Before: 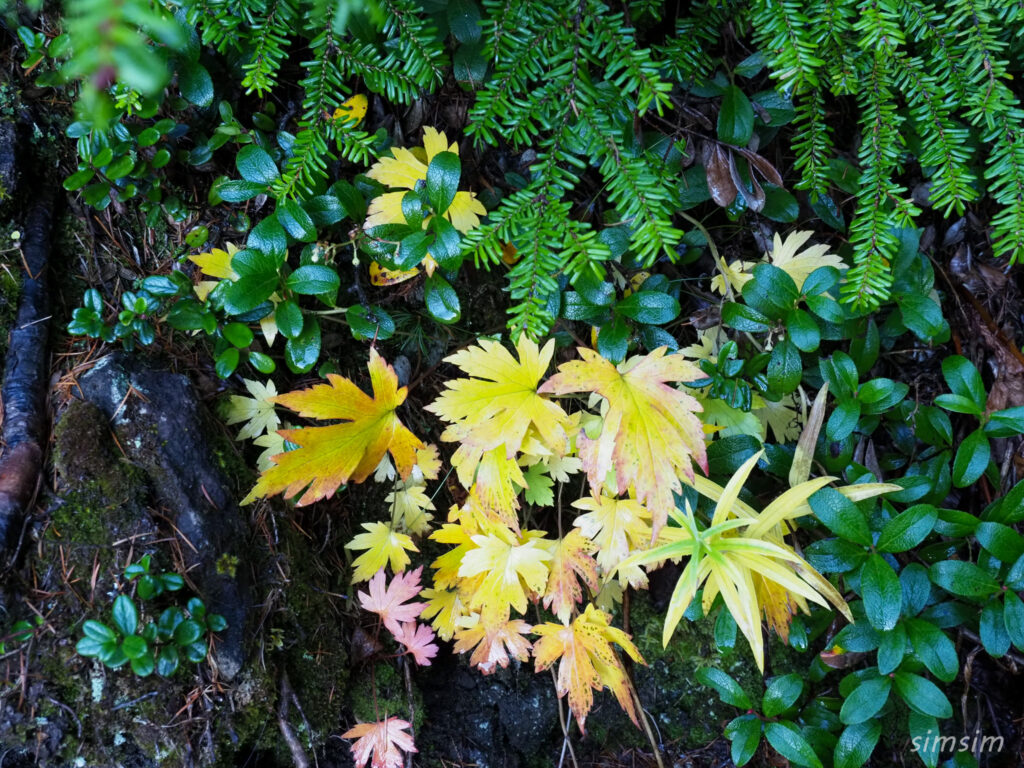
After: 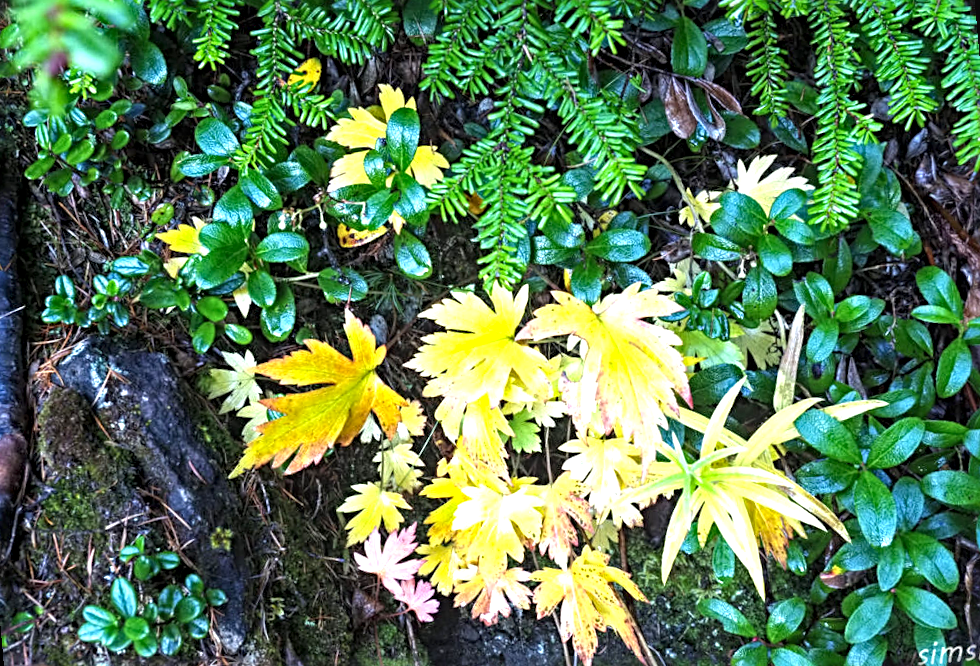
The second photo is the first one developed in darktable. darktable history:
rotate and perspective: rotation -5°, crop left 0.05, crop right 0.952, crop top 0.11, crop bottom 0.89
local contrast: on, module defaults
sharpen: radius 4
exposure: black level correction 0, exposure 1 EV, compensate highlight preservation false
